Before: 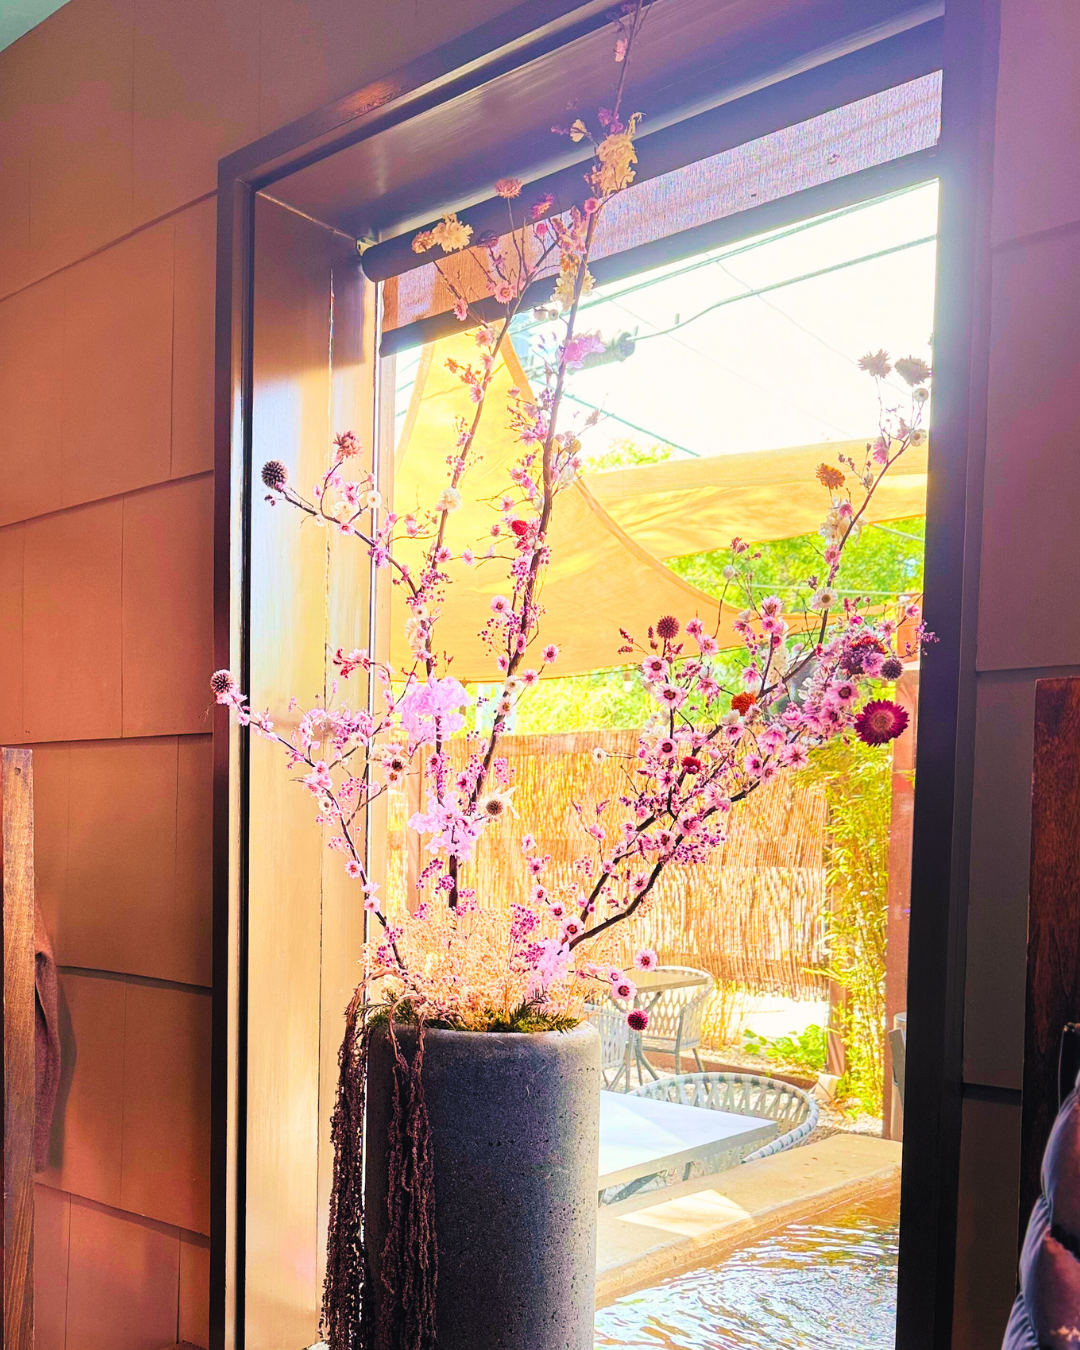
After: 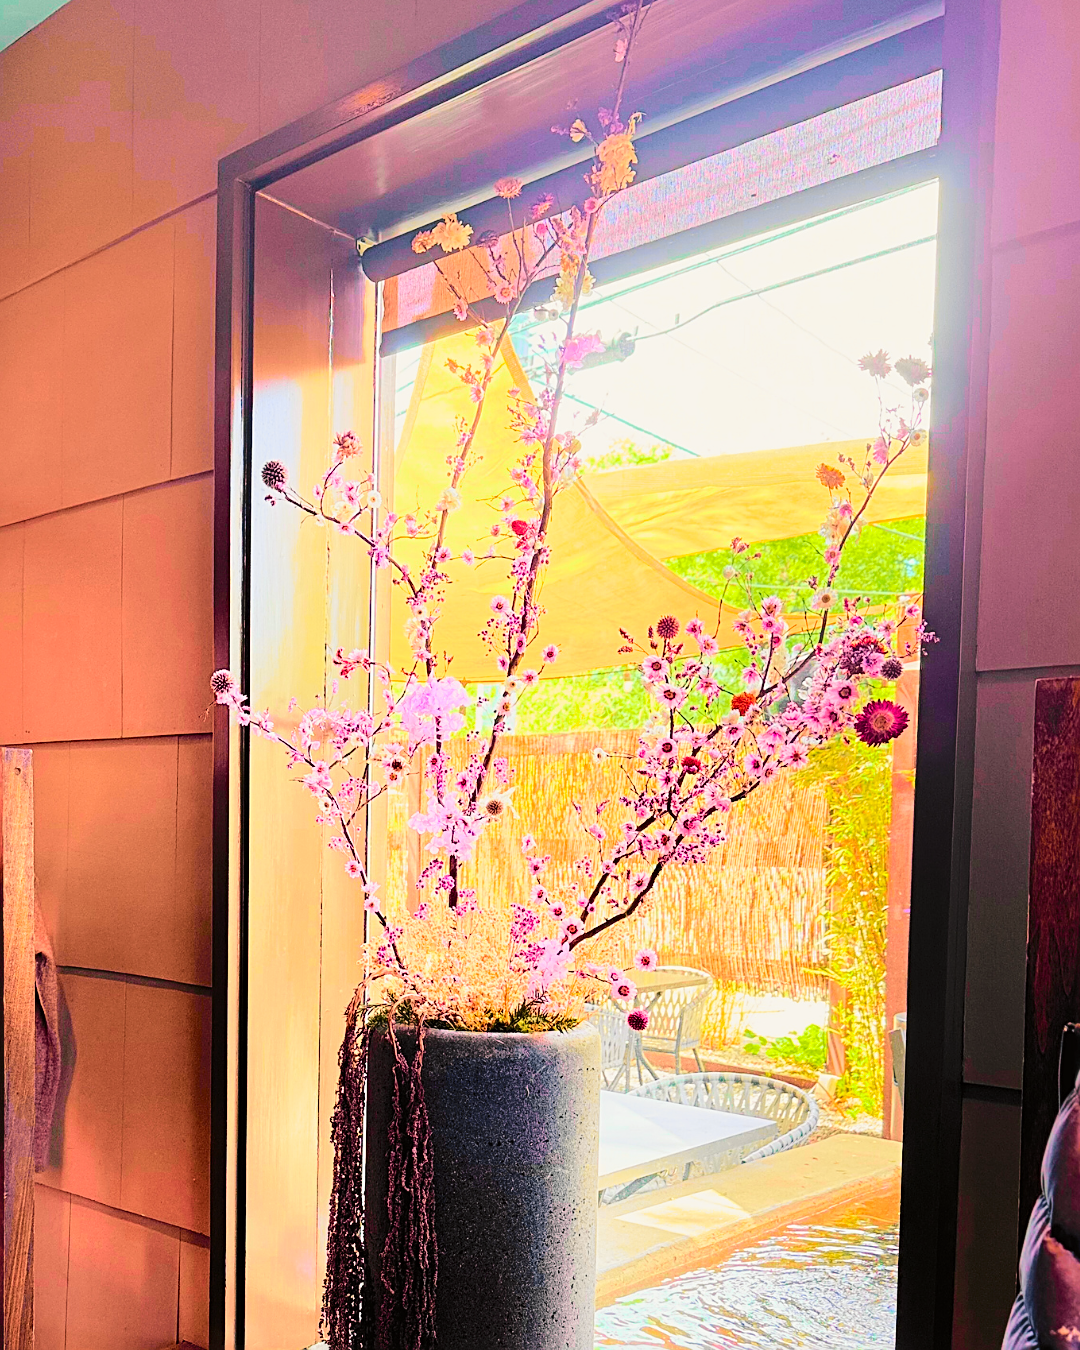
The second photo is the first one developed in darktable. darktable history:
sharpen: on, module defaults
tone curve: curves: ch0 [(0.014, 0) (0.13, 0.09) (0.227, 0.211) (0.33, 0.395) (0.494, 0.615) (0.662, 0.76) (0.795, 0.846) (1, 0.969)]; ch1 [(0, 0) (0.366, 0.367) (0.447, 0.416) (0.473, 0.484) (0.504, 0.502) (0.525, 0.518) (0.564, 0.601) (0.634, 0.66) (0.746, 0.804) (1, 1)]; ch2 [(0, 0) (0.333, 0.346) (0.375, 0.375) (0.424, 0.43) (0.476, 0.498) (0.496, 0.505) (0.517, 0.522) (0.548, 0.548) (0.579, 0.618) (0.651, 0.674) (0.688, 0.728) (1, 1)], color space Lab, independent channels, preserve colors none
